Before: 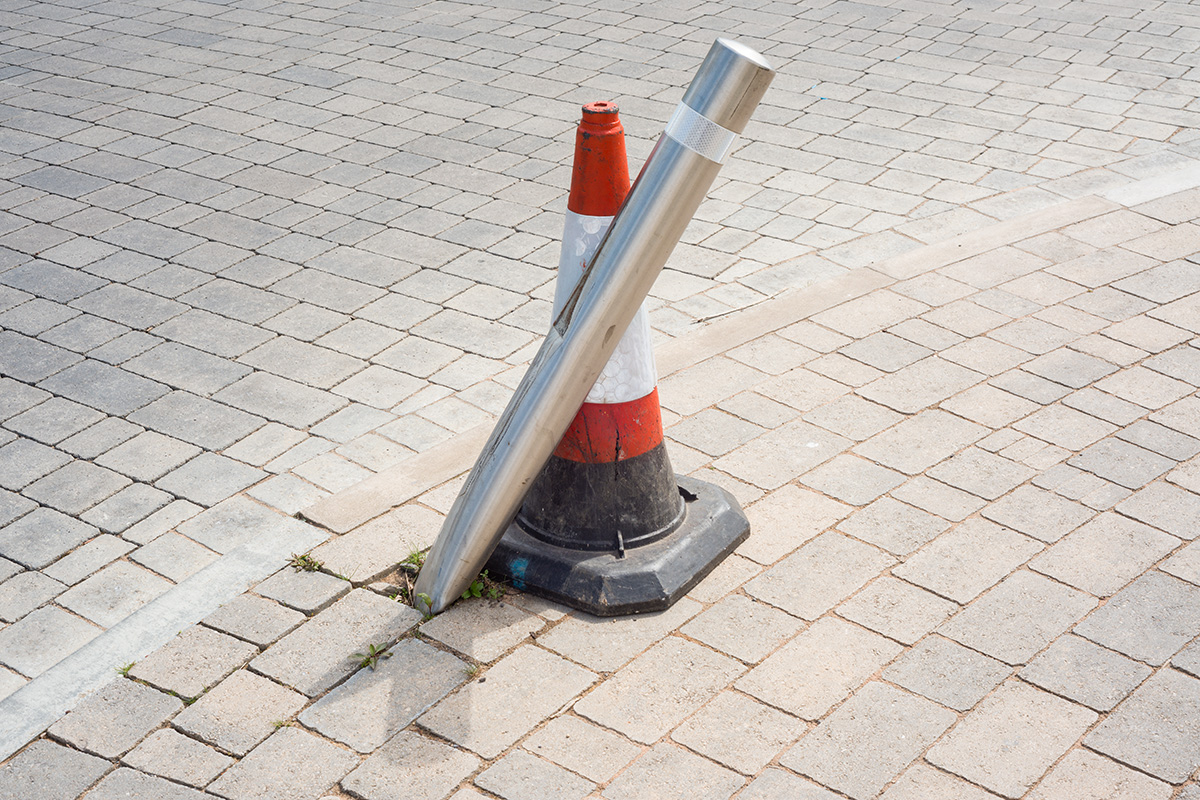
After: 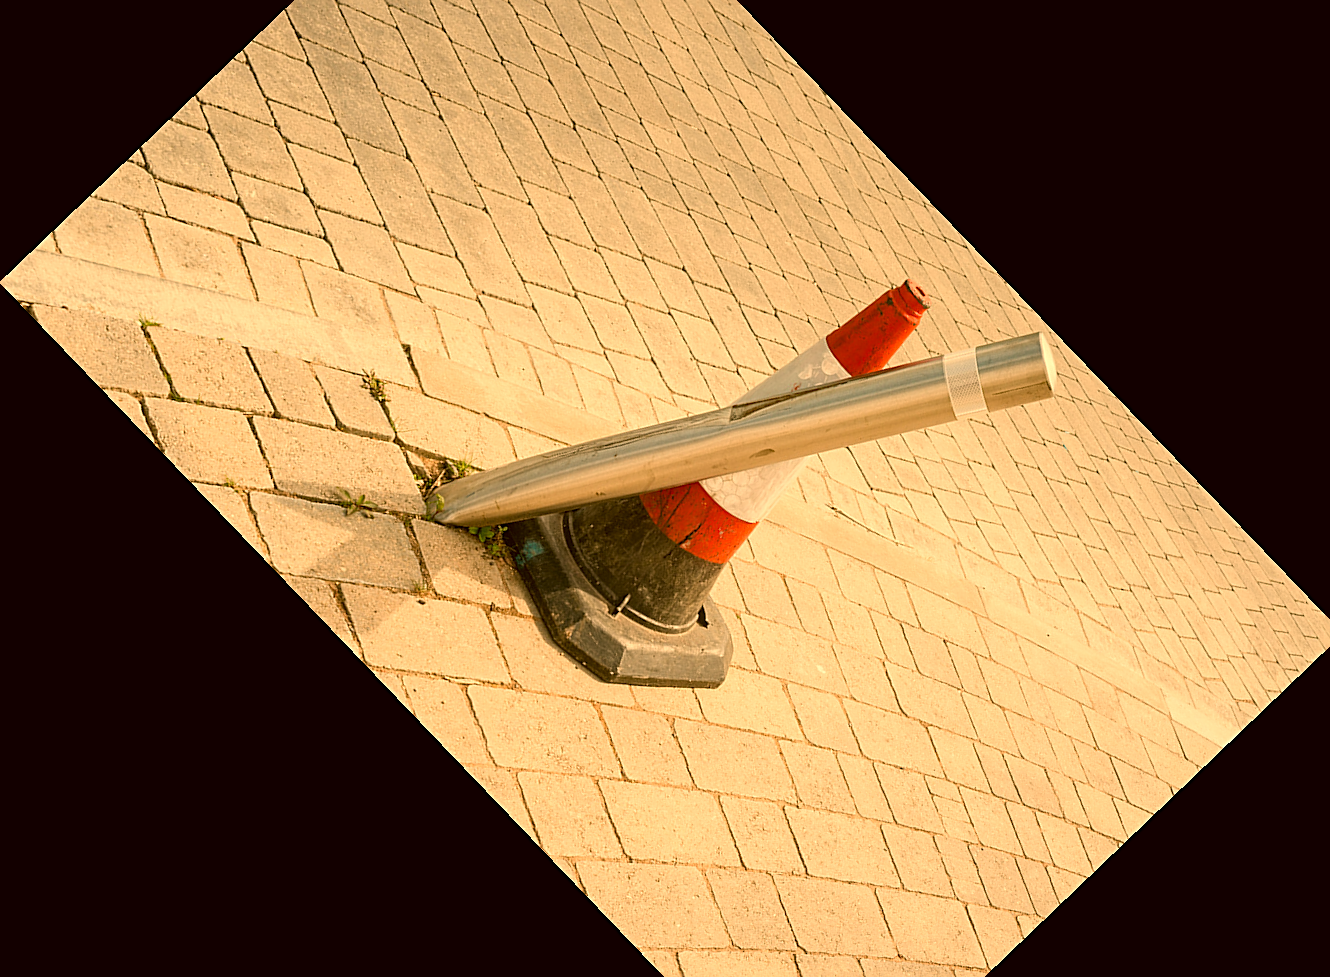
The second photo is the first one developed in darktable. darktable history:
white balance: red 1.138, green 0.996, blue 0.812
rotate and perspective: rotation -0.013°, lens shift (vertical) -0.027, lens shift (horizontal) 0.178, crop left 0.016, crop right 0.989, crop top 0.082, crop bottom 0.918
crop and rotate: angle -46.26°, top 16.234%, right 0.912%, bottom 11.704%
color correction: highlights a* 8.98, highlights b* 15.09, shadows a* -0.49, shadows b* 26.52
sharpen: on, module defaults
